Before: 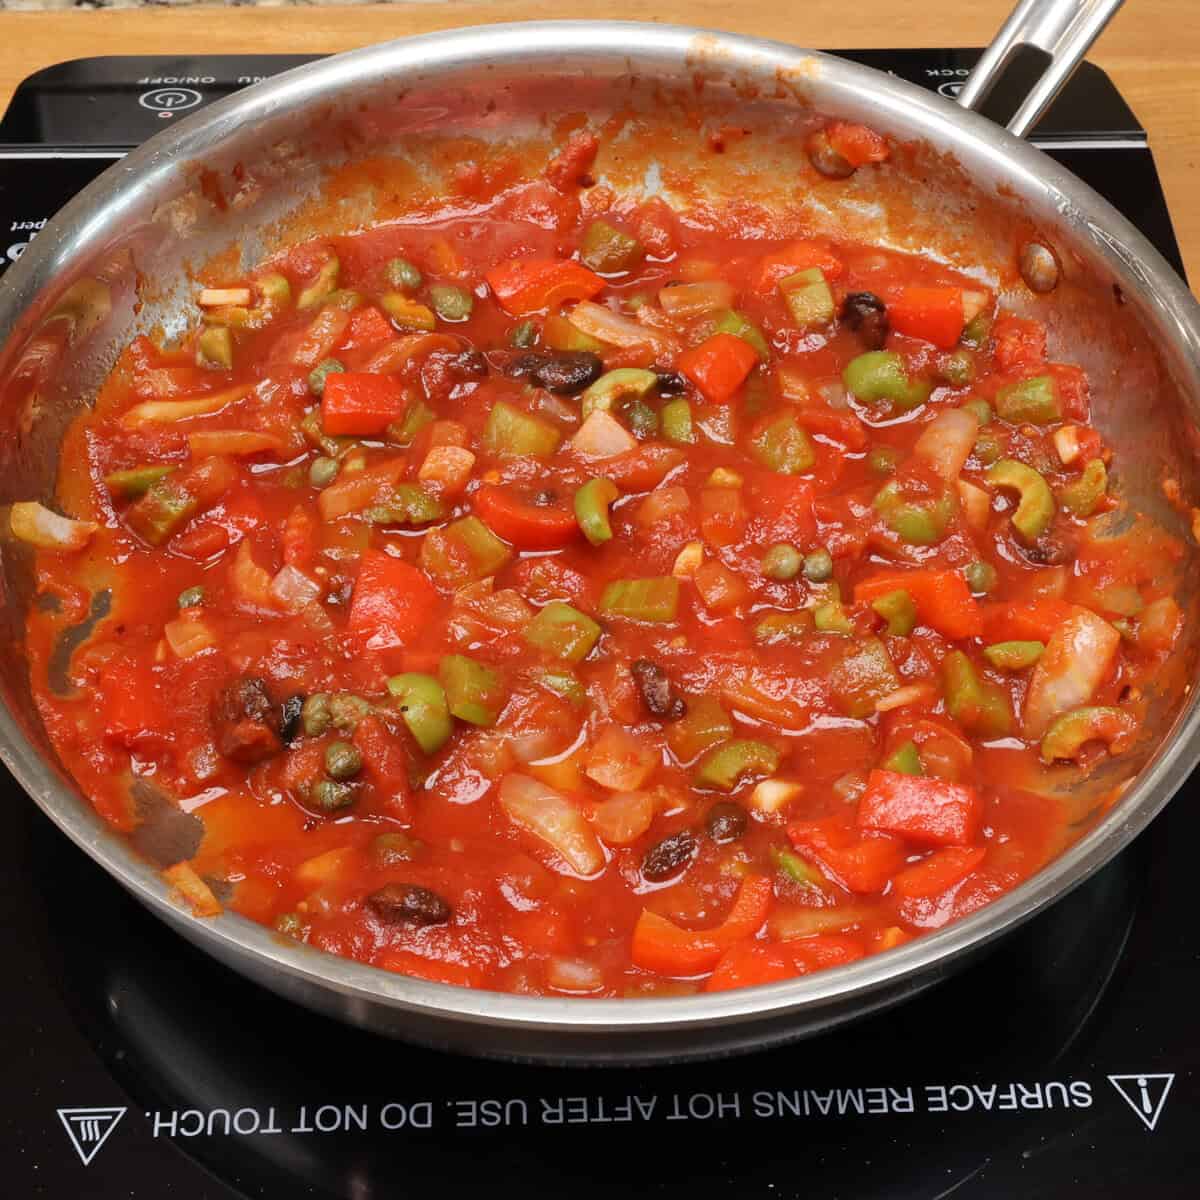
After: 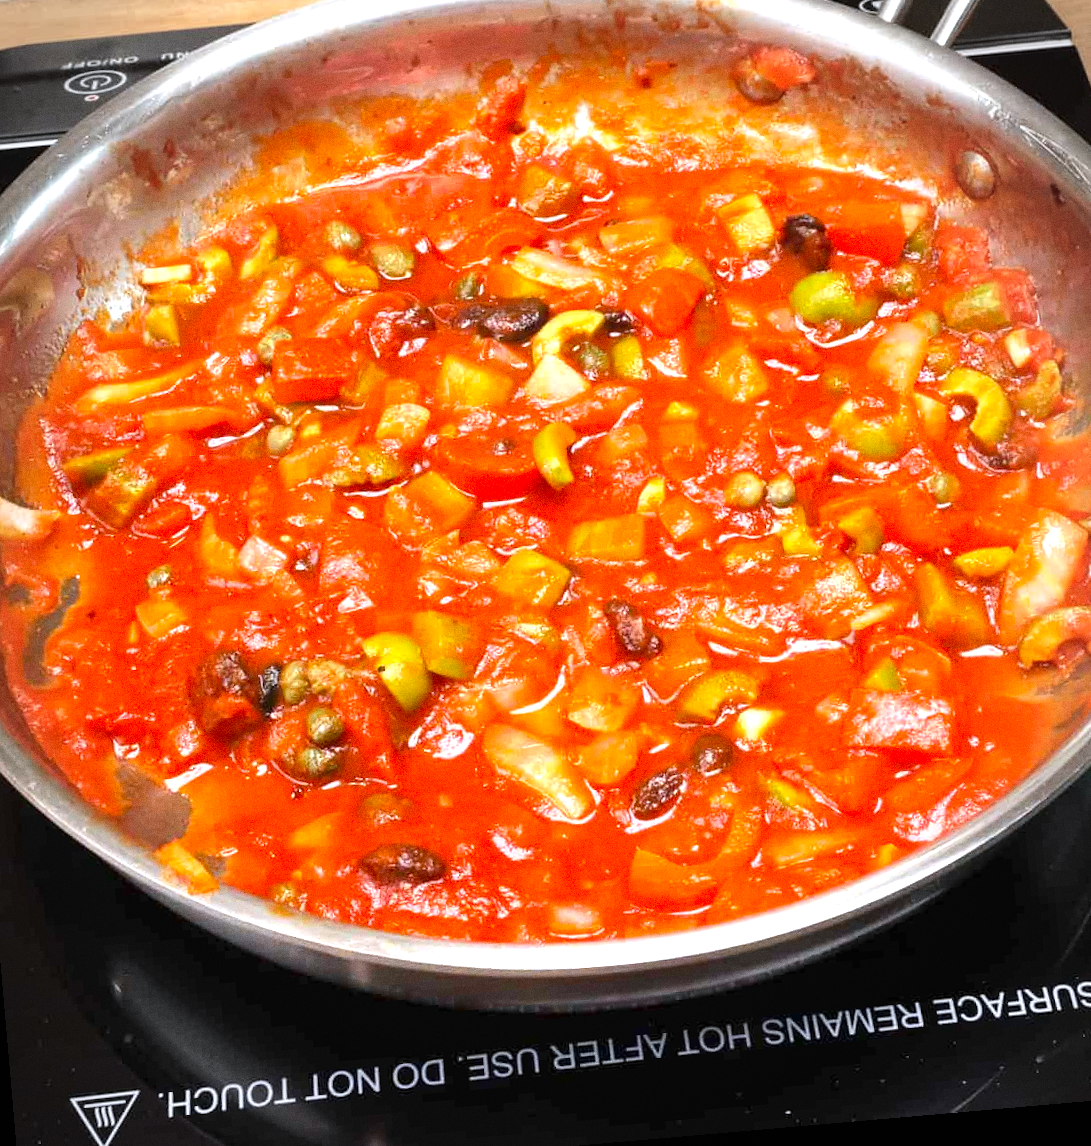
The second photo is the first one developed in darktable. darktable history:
exposure: black level correction 0, exposure 1.198 EV, compensate exposure bias true, compensate highlight preservation false
rotate and perspective: rotation -4.98°, automatic cropping off
grain: coarseness 0.09 ISO
crop: left 6.446%, top 8.188%, right 9.538%, bottom 3.548%
color balance: output saturation 120%
contrast brightness saturation: saturation -0.05
white balance: red 0.974, blue 1.044
vignetting: automatic ratio true
